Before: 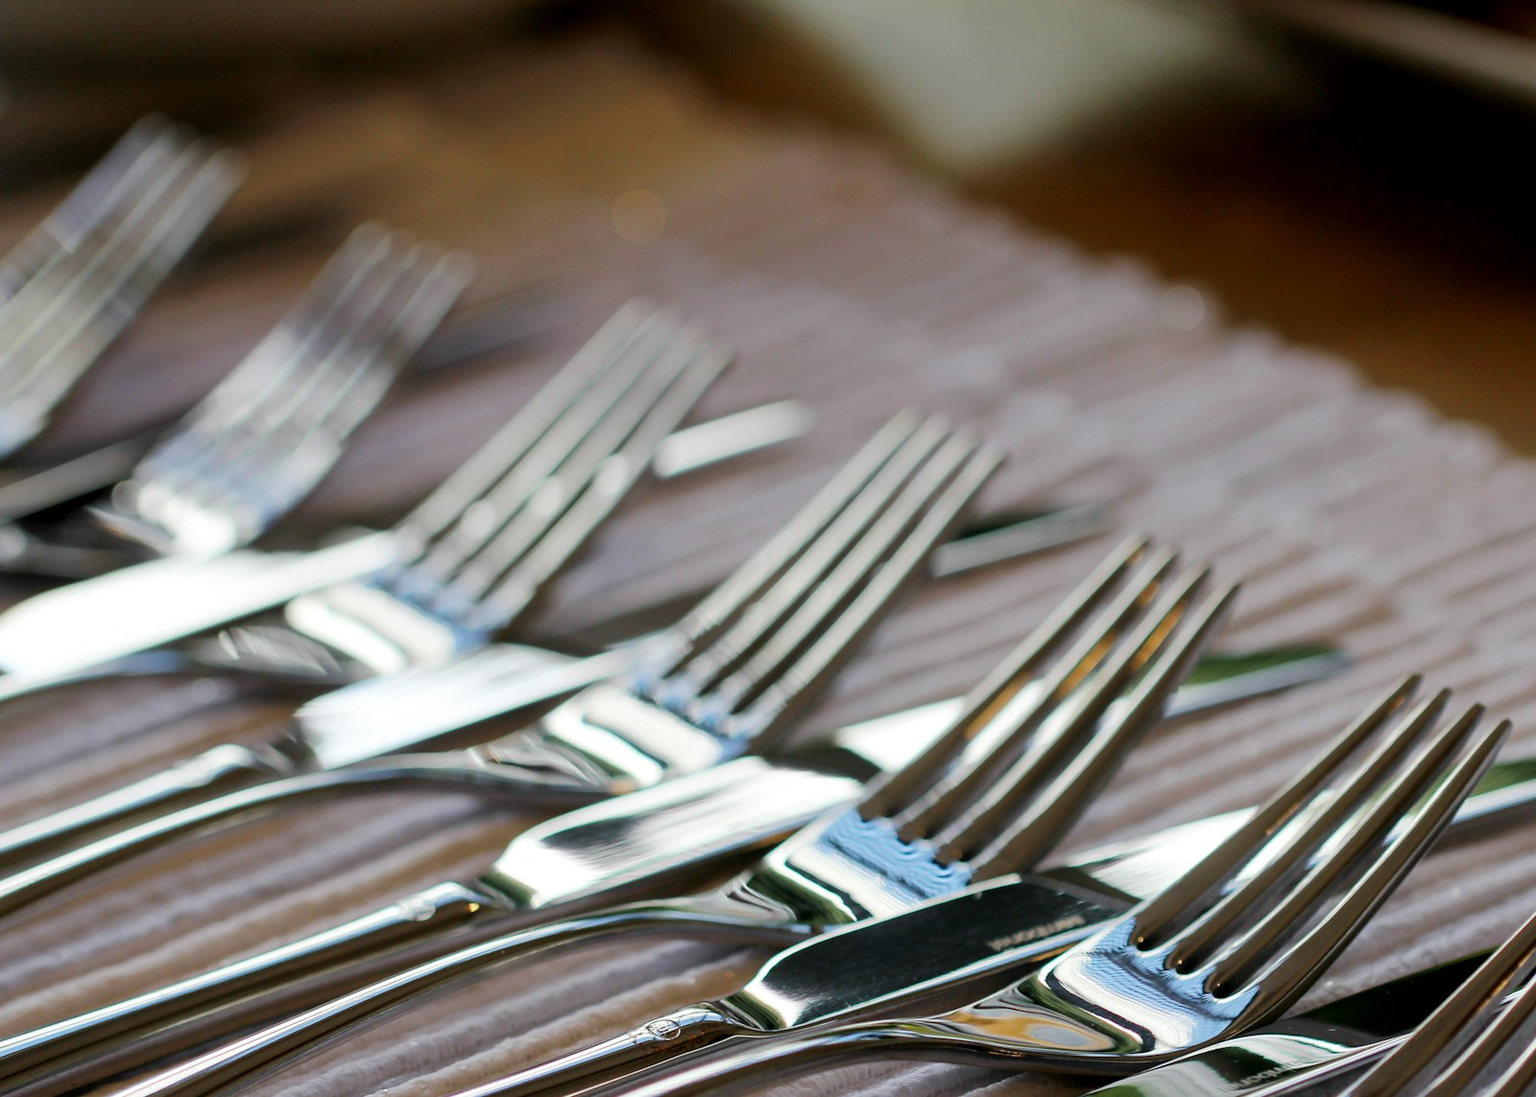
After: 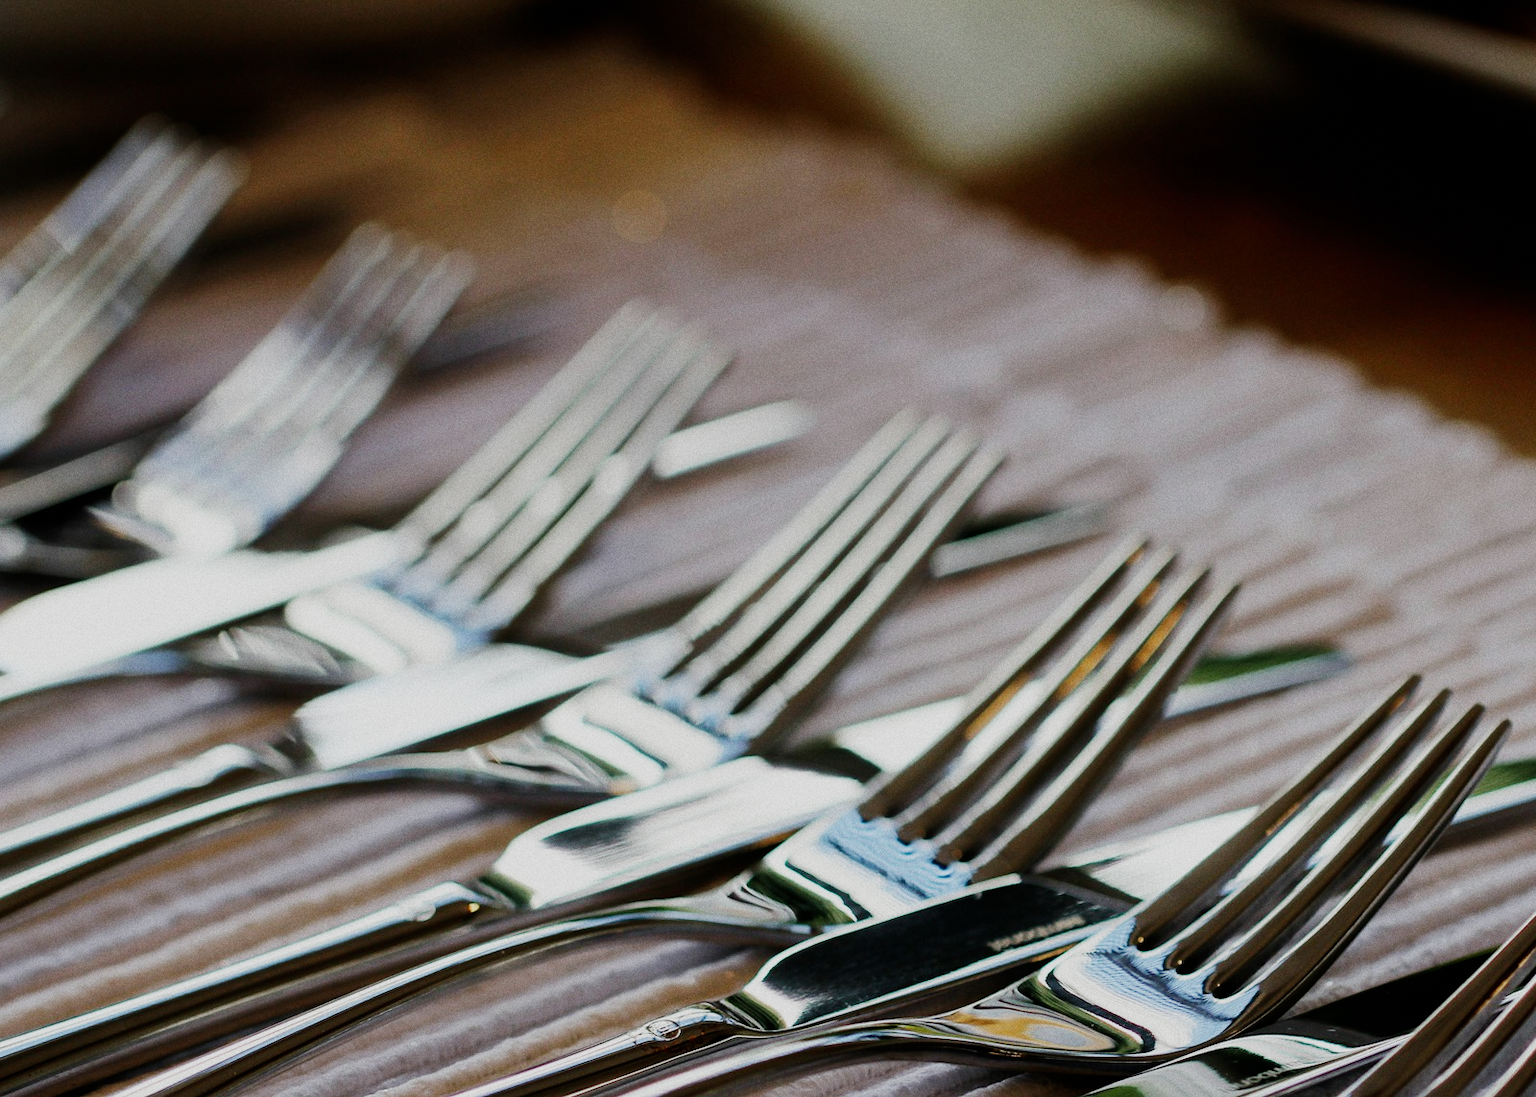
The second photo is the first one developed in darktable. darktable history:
sigmoid: skew -0.2, preserve hue 0%, red attenuation 0.1, red rotation 0.035, green attenuation 0.1, green rotation -0.017, blue attenuation 0.15, blue rotation -0.052, base primaries Rec2020
grain: on, module defaults
